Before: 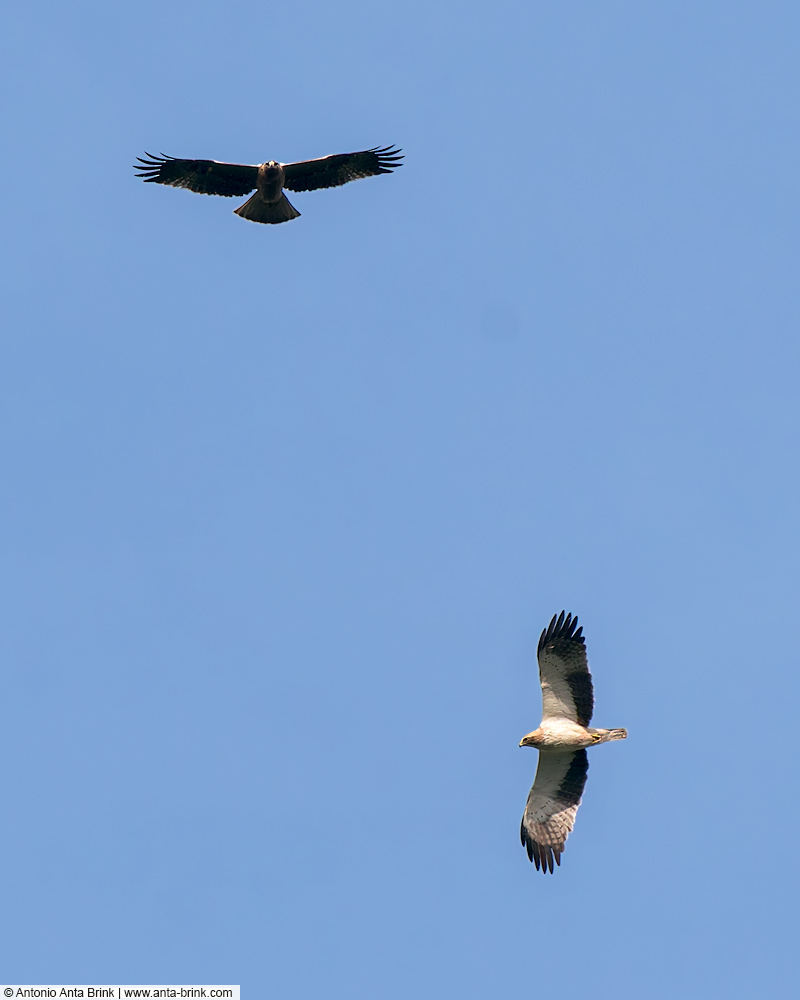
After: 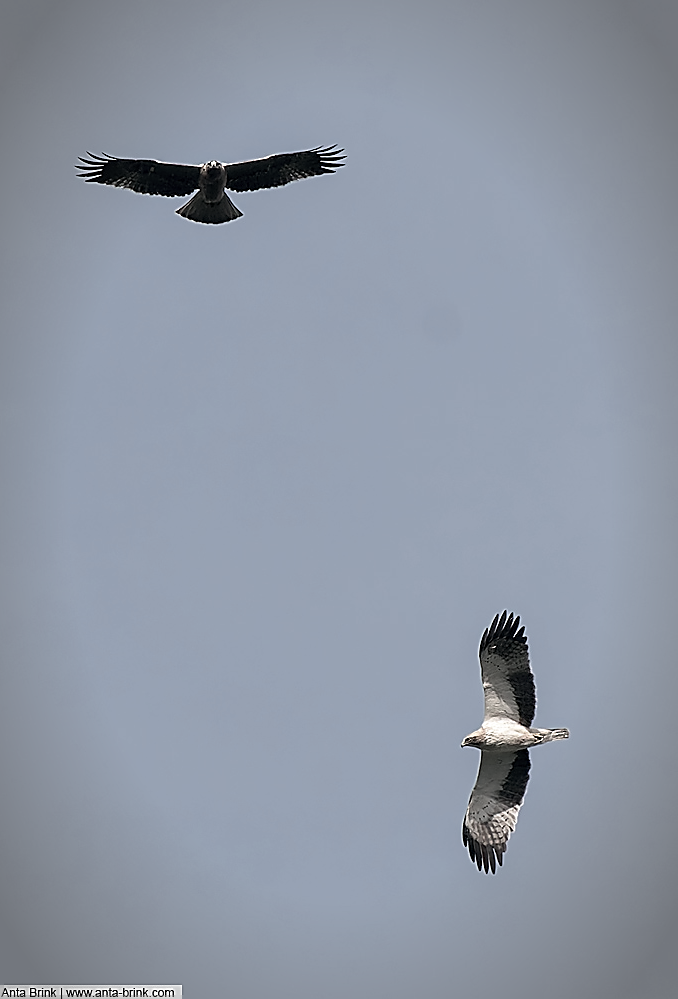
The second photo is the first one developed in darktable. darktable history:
crop: left 7.341%, right 7.808%
vignetting: automatic ratio true
color correction: highlights b* -0.021, saturation 0.338
sharpen: radius 1.423, amount 1.26, threshold 0.642
